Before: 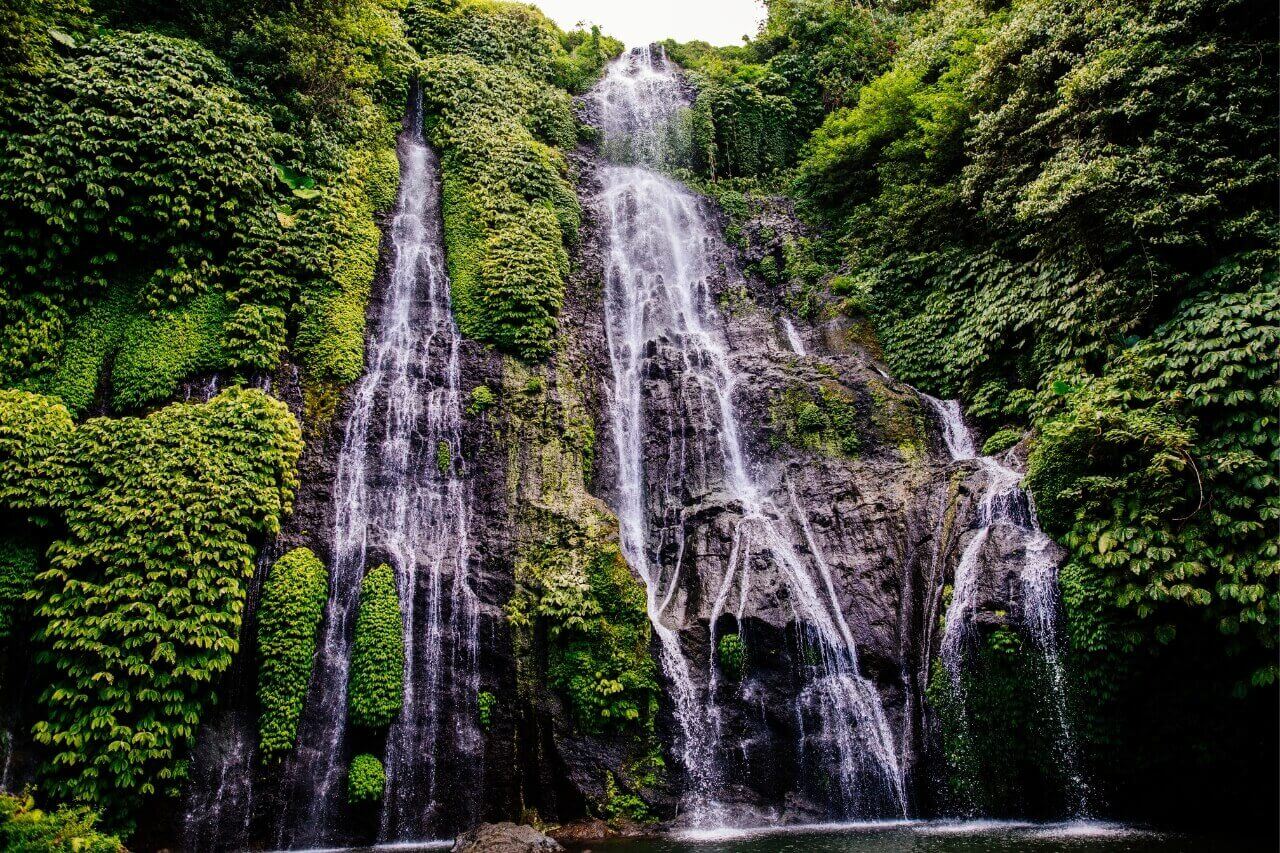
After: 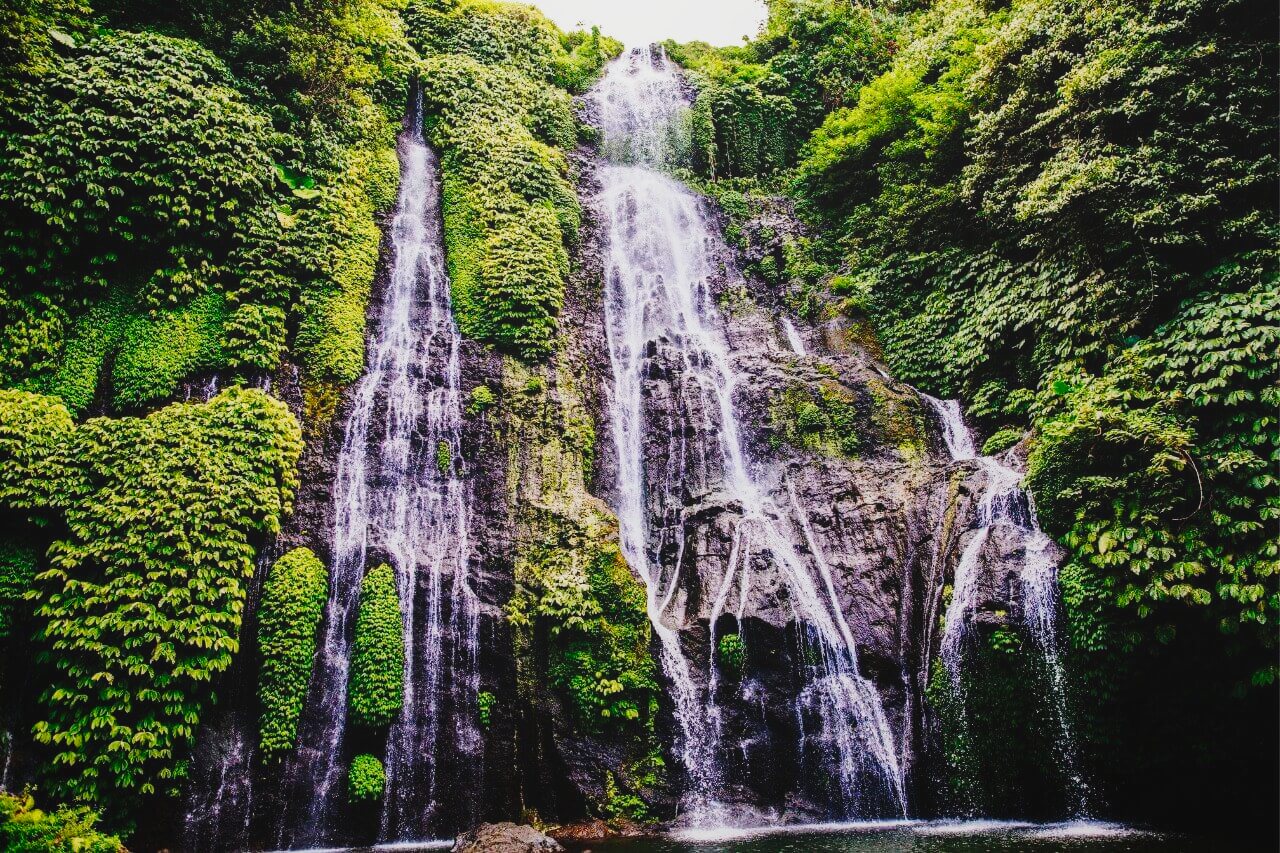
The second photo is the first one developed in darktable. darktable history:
local contrast: highlights 68%, shadows 68%, detail 82%, midtone range 0.325
base curve: curves: ch0 [(0, 0) (0.028, 0.03) (0.121, 0.232) (0.46, 0.748) (0.859, 0.968) (1, 1)], preserve colors none
